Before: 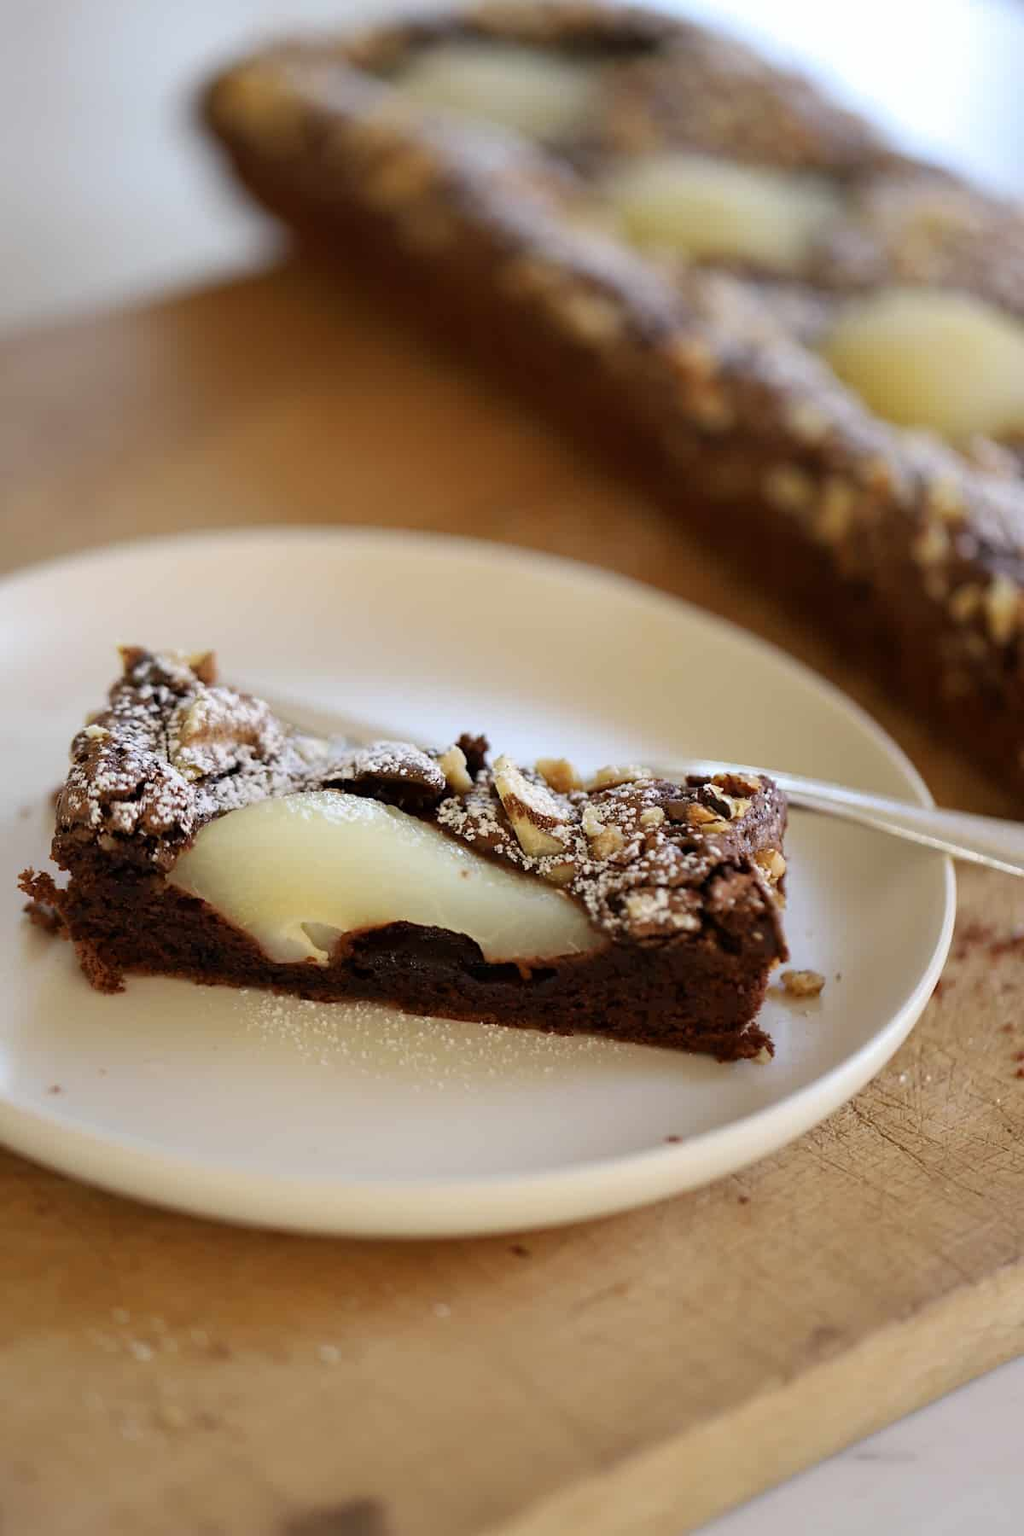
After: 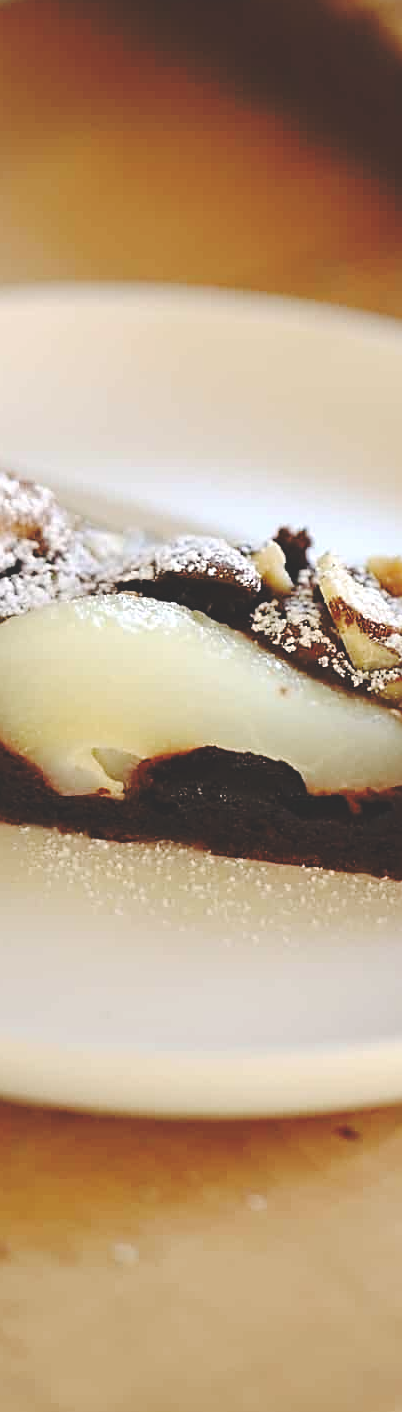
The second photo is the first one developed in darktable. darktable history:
crop and rotate: left 21.77%, top 18.528%, right 44.676%, bottom 2.997%
exposure: exposure 0.3 EV, compensate highlight preservation false
base curve: curves: ch0 [(0, 0.024) (0.055, 0.065) (0.121, 0.166) (0.236, 0.319) (0.693, 0.726) (1, 1)], preserve colors none
sharpen: on, module defaults
